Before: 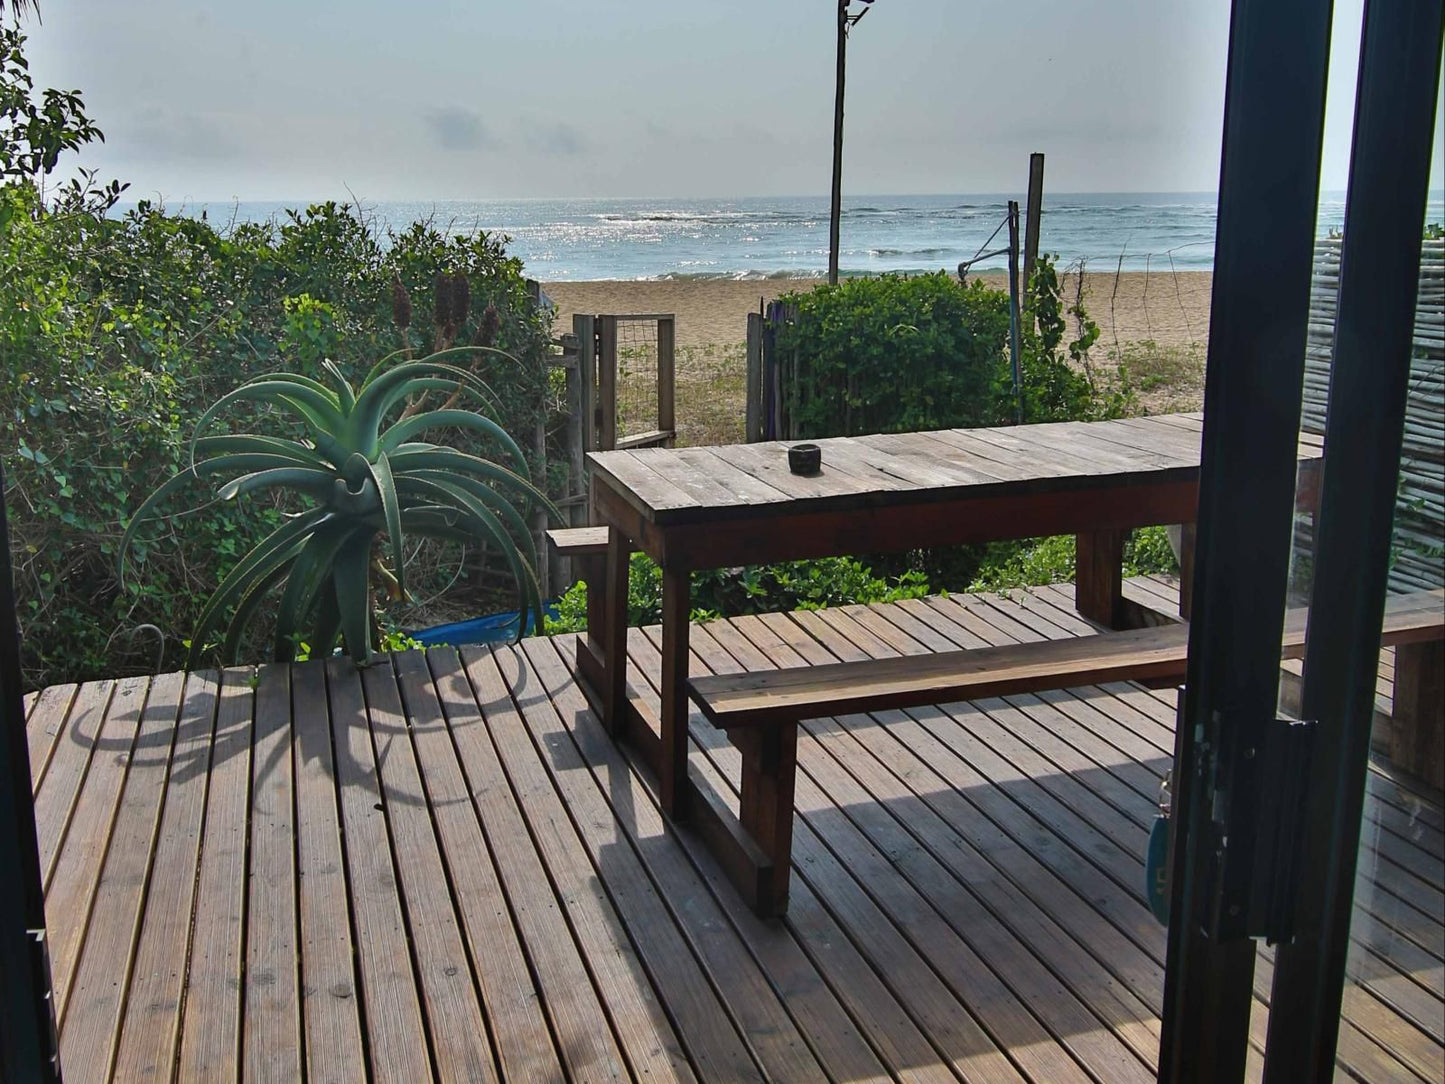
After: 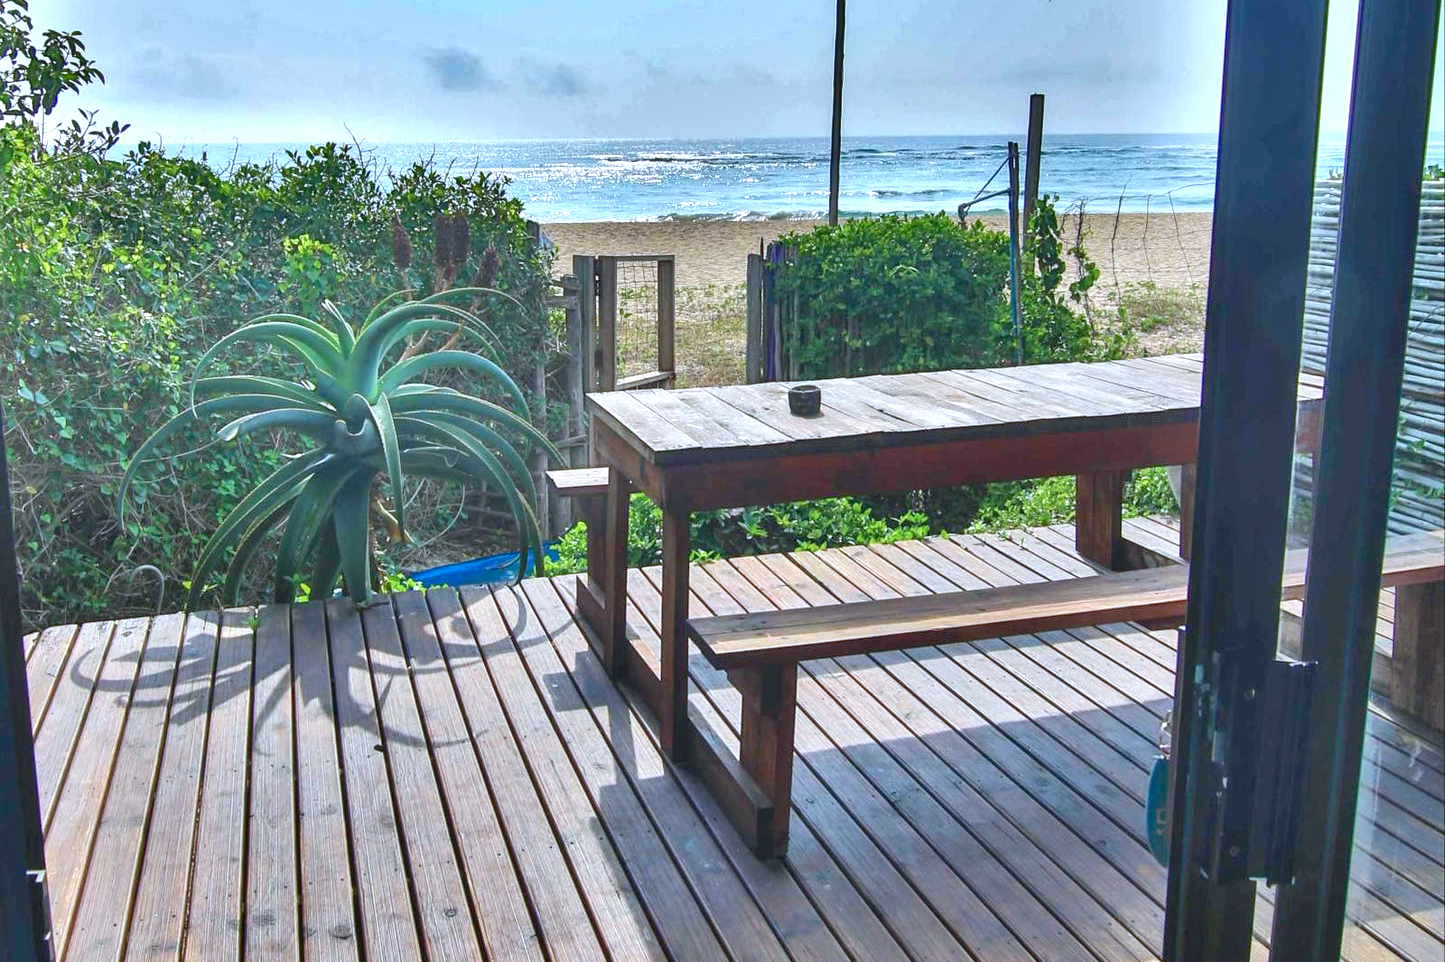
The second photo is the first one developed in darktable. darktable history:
shadows and highlights: shadows 30.59, highlights -63.14, soften with gaussian
local contrast: on, module defaults
crop and rotate: top 5.459%, bottom 5.739%
color calibration: x 0.371, y 0.377, temperature 4297.08 K
exposure: black level correction 0, exposure 0.691 EV, compensate highlight preservation false
levels: levels [0, 0.43, 0.984]
tone equalizer: edges refinement/feathering 500, mask exposure compensation -1.57 EV, preserve details no
